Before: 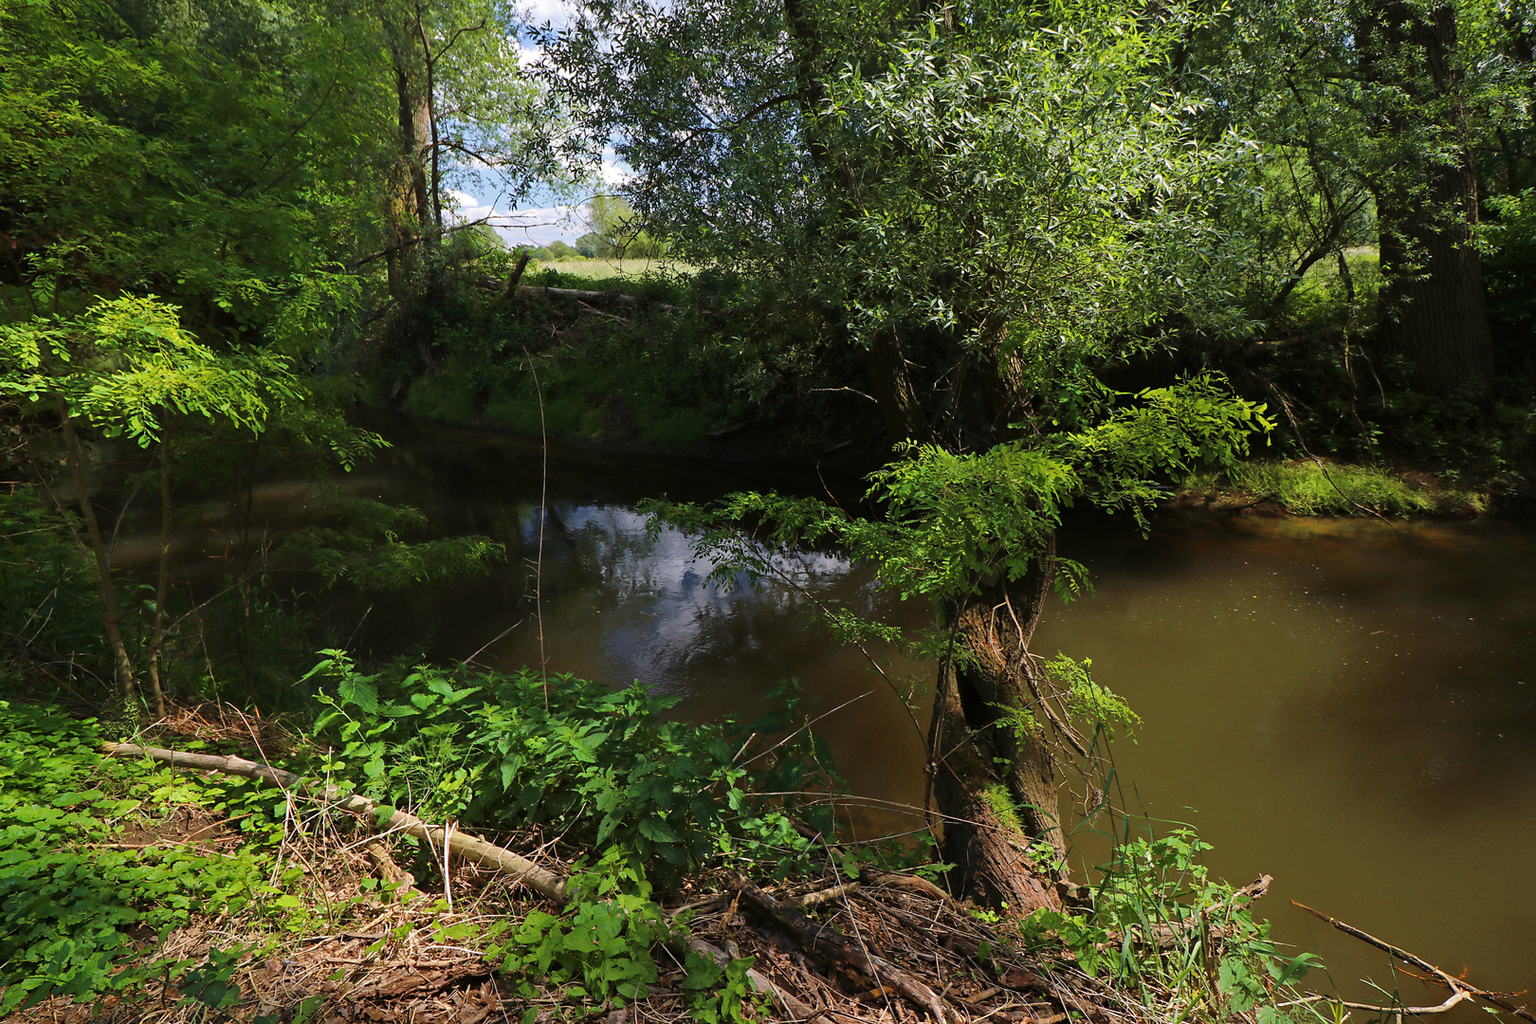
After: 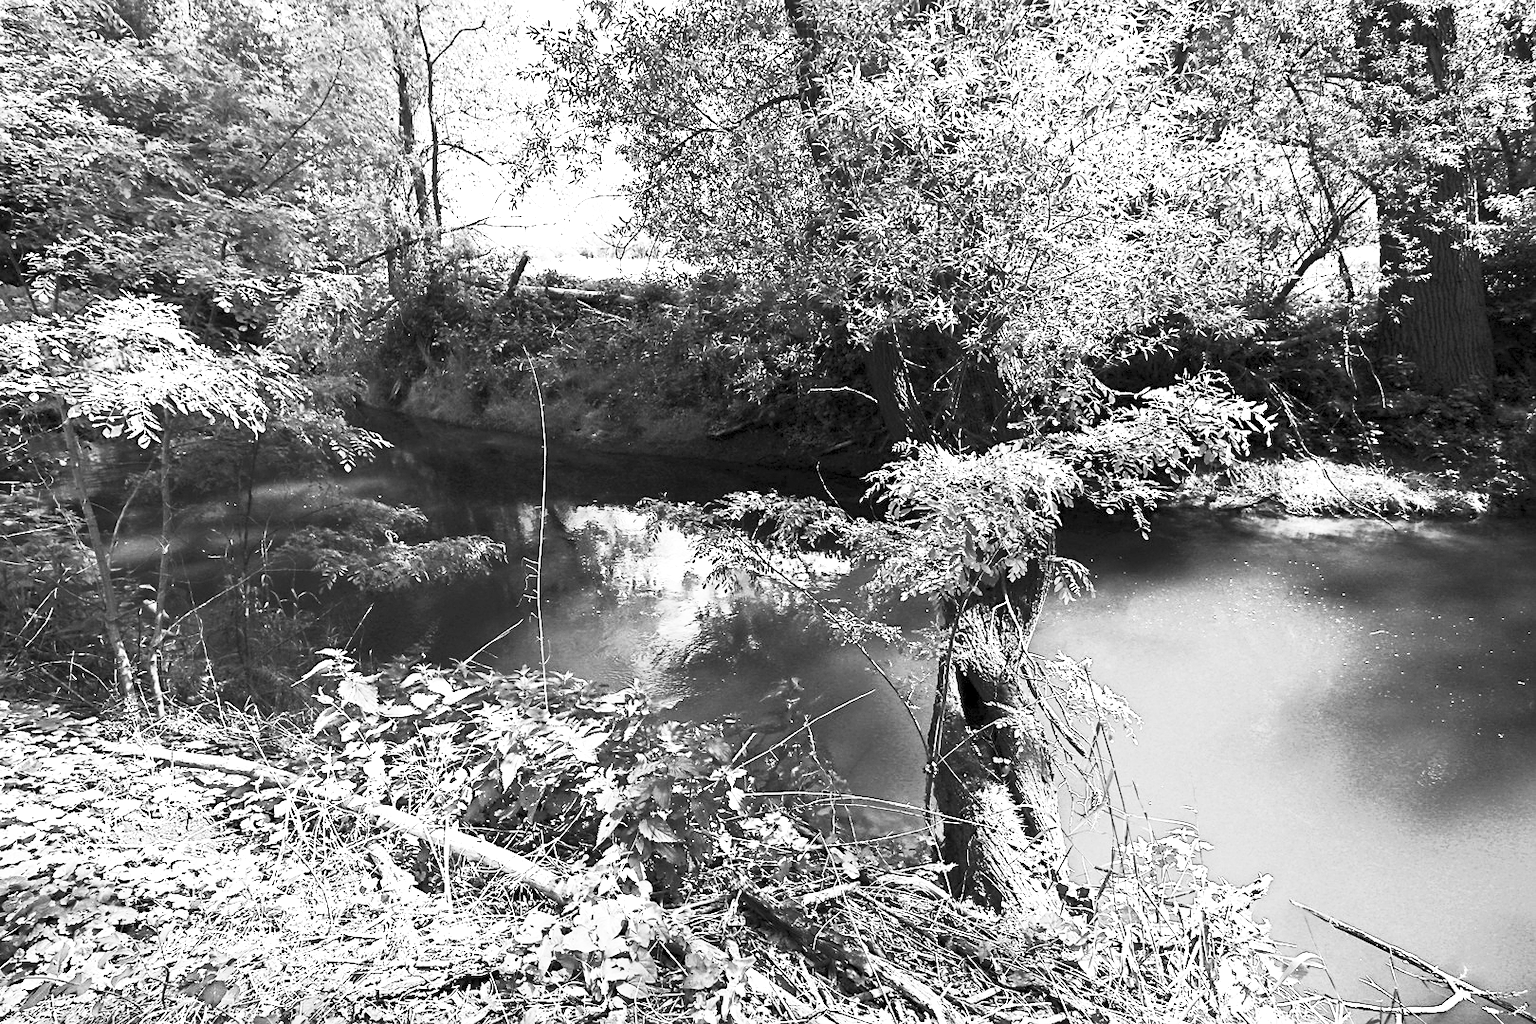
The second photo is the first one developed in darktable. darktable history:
sharpen: on, module defaults
contrast brightness saturation: contrast 0.53, brightness 0.47, saturation -1
exposure: black level correction 0.001, exposure 2 EV, compensate highlight preservation false
